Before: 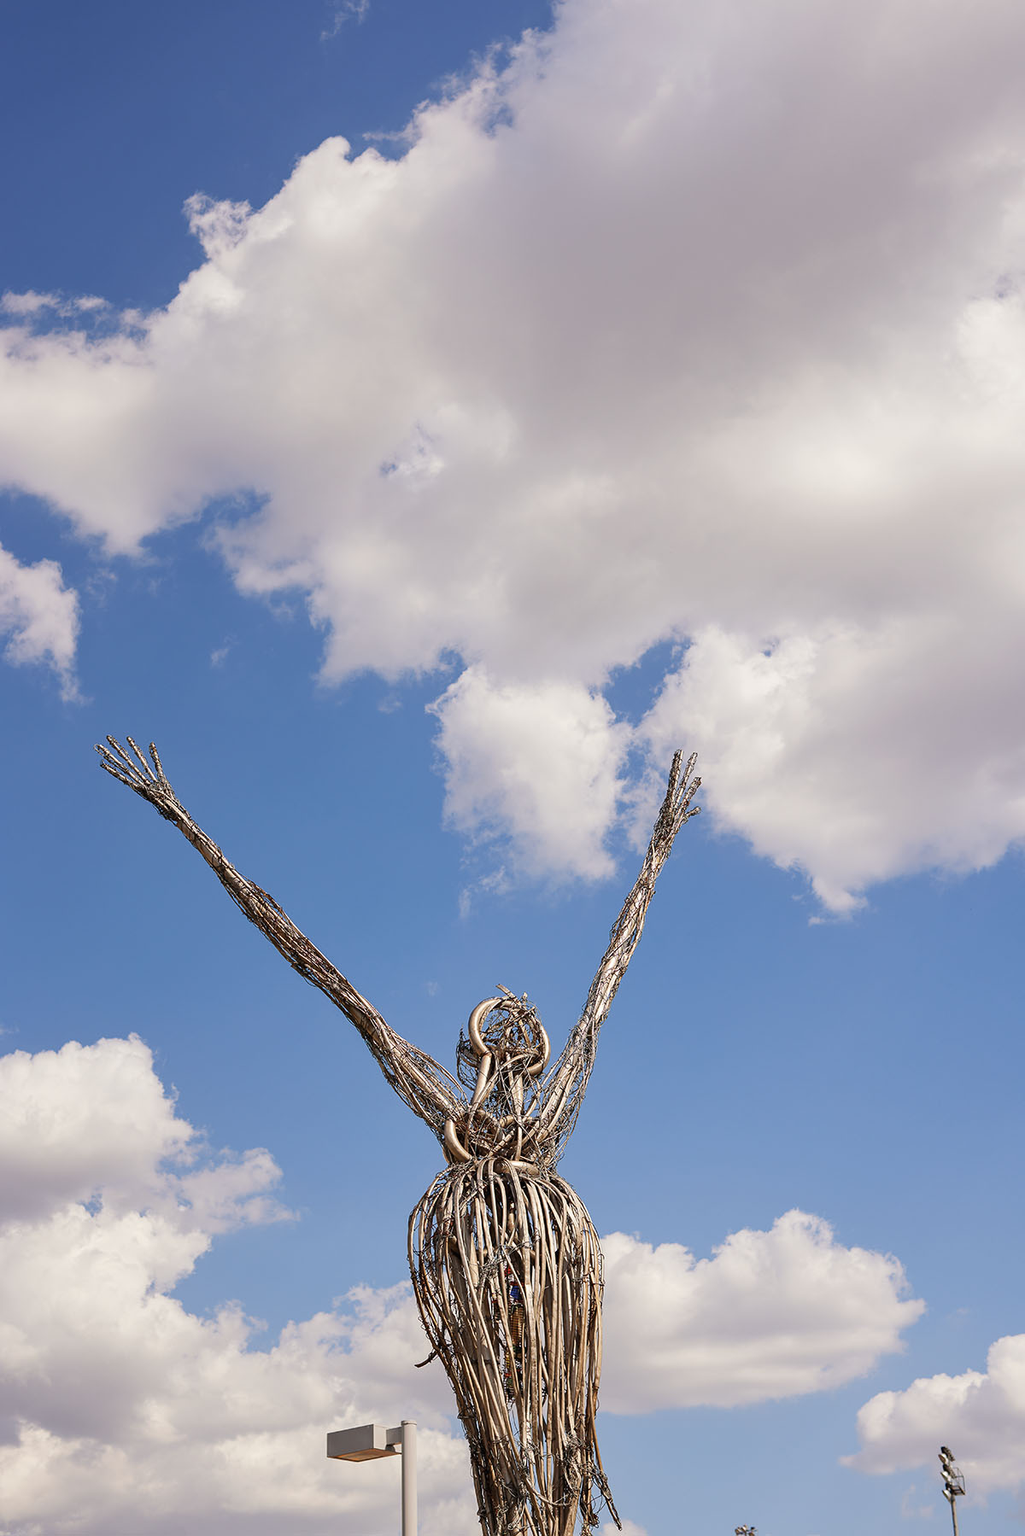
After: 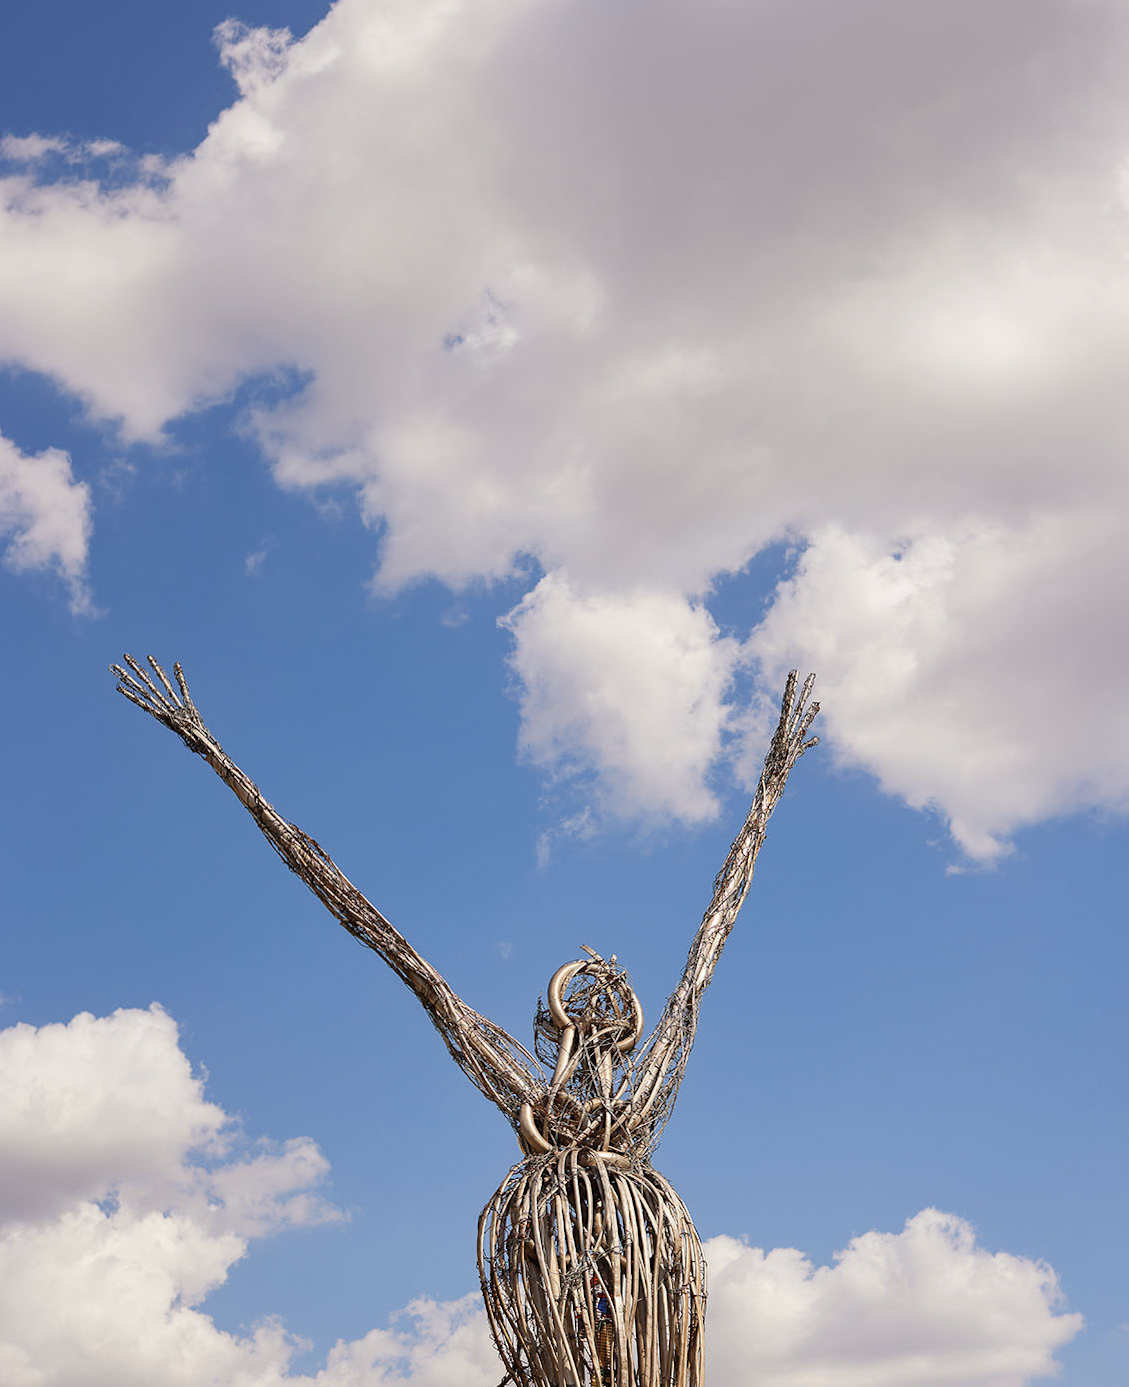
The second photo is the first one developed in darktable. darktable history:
crop and rotate: angle 0.073°, top 11.519%, right 5.676%, bottom 11.227%
